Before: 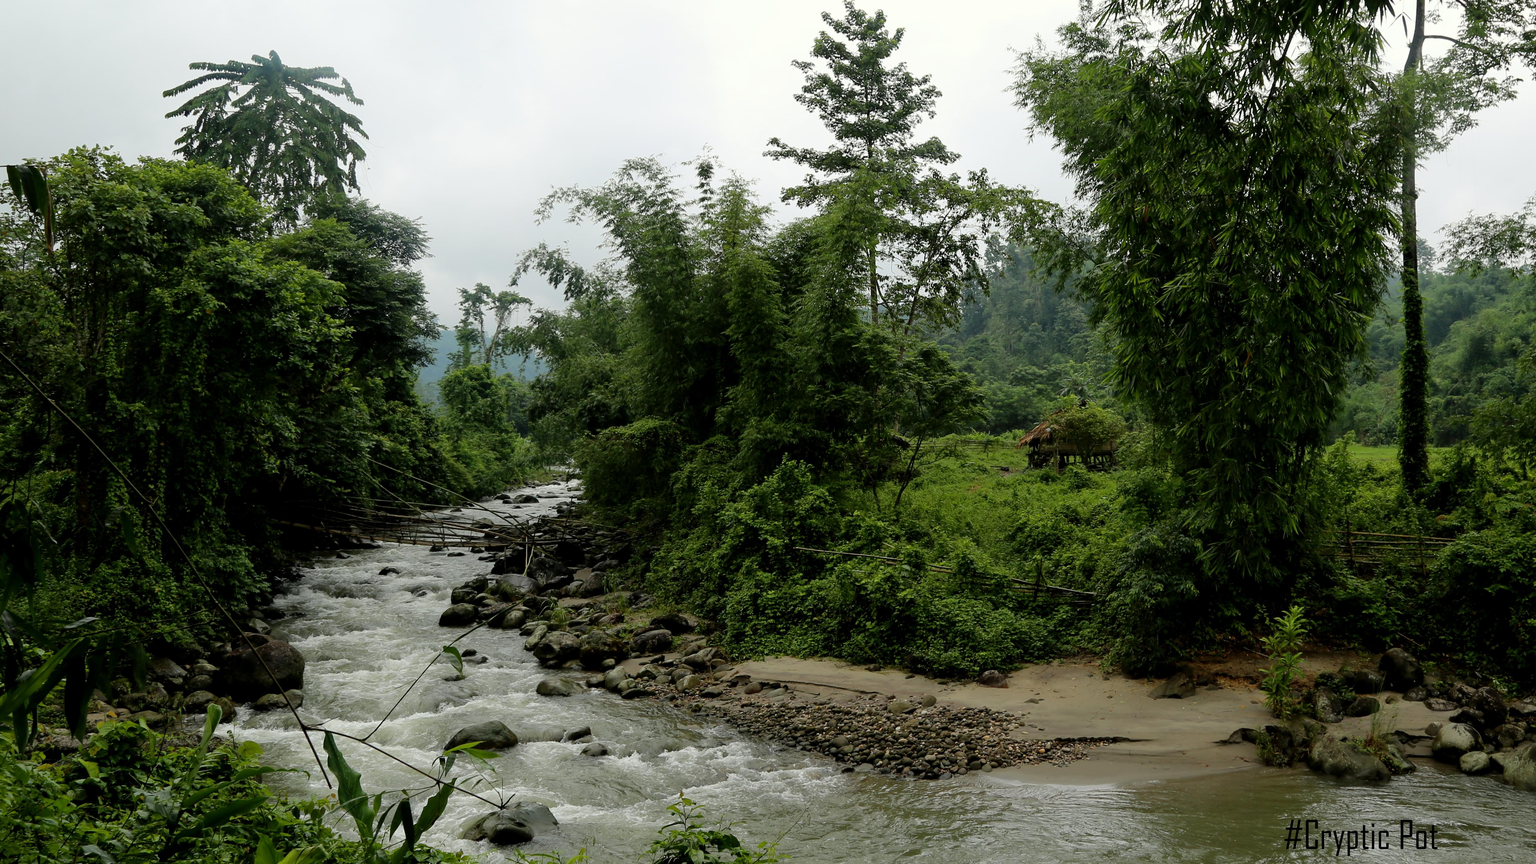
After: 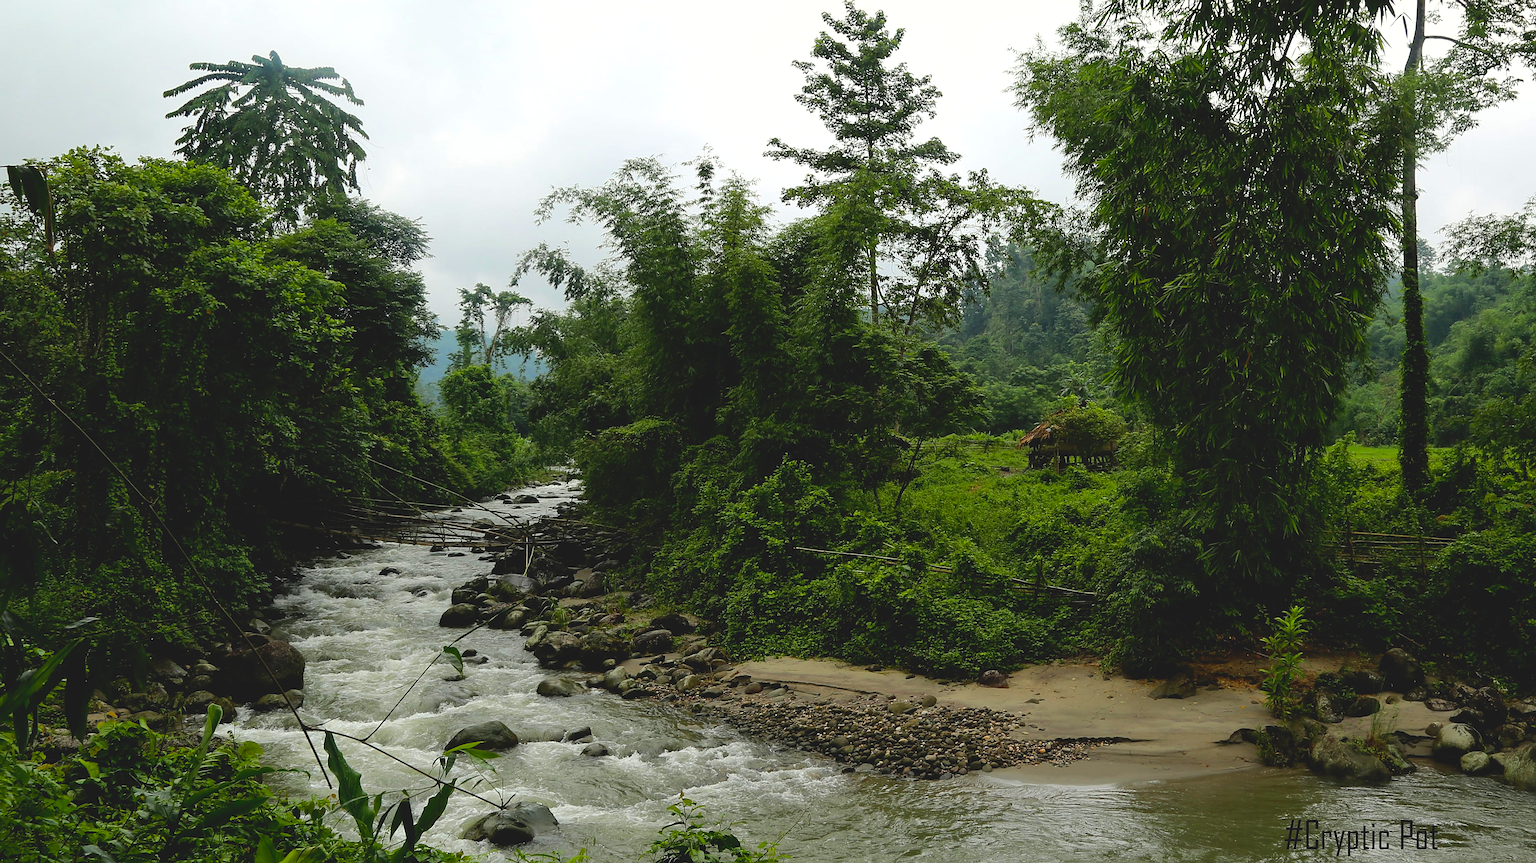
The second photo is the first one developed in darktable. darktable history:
sharpen: on, module defaults
contrast brightness saturation: contrast -0.19, saturation 0.19
tone equalizer: -8 EV -0.75 EV, -7 EV -0.7 EV, -6 EV -0.6 EV, -5 EV -0.4 EV, -3 EV 0.4 EV, -2 EV 0.6 EV, -1 EV 0.7 EV, +0 EV 0.75 EV, edges refinement/feathering 500, mask exposure compensation -1.57 EV, preserve details no
shadows and highlights: shadows 25, white point adjustment -3, highlights -30
